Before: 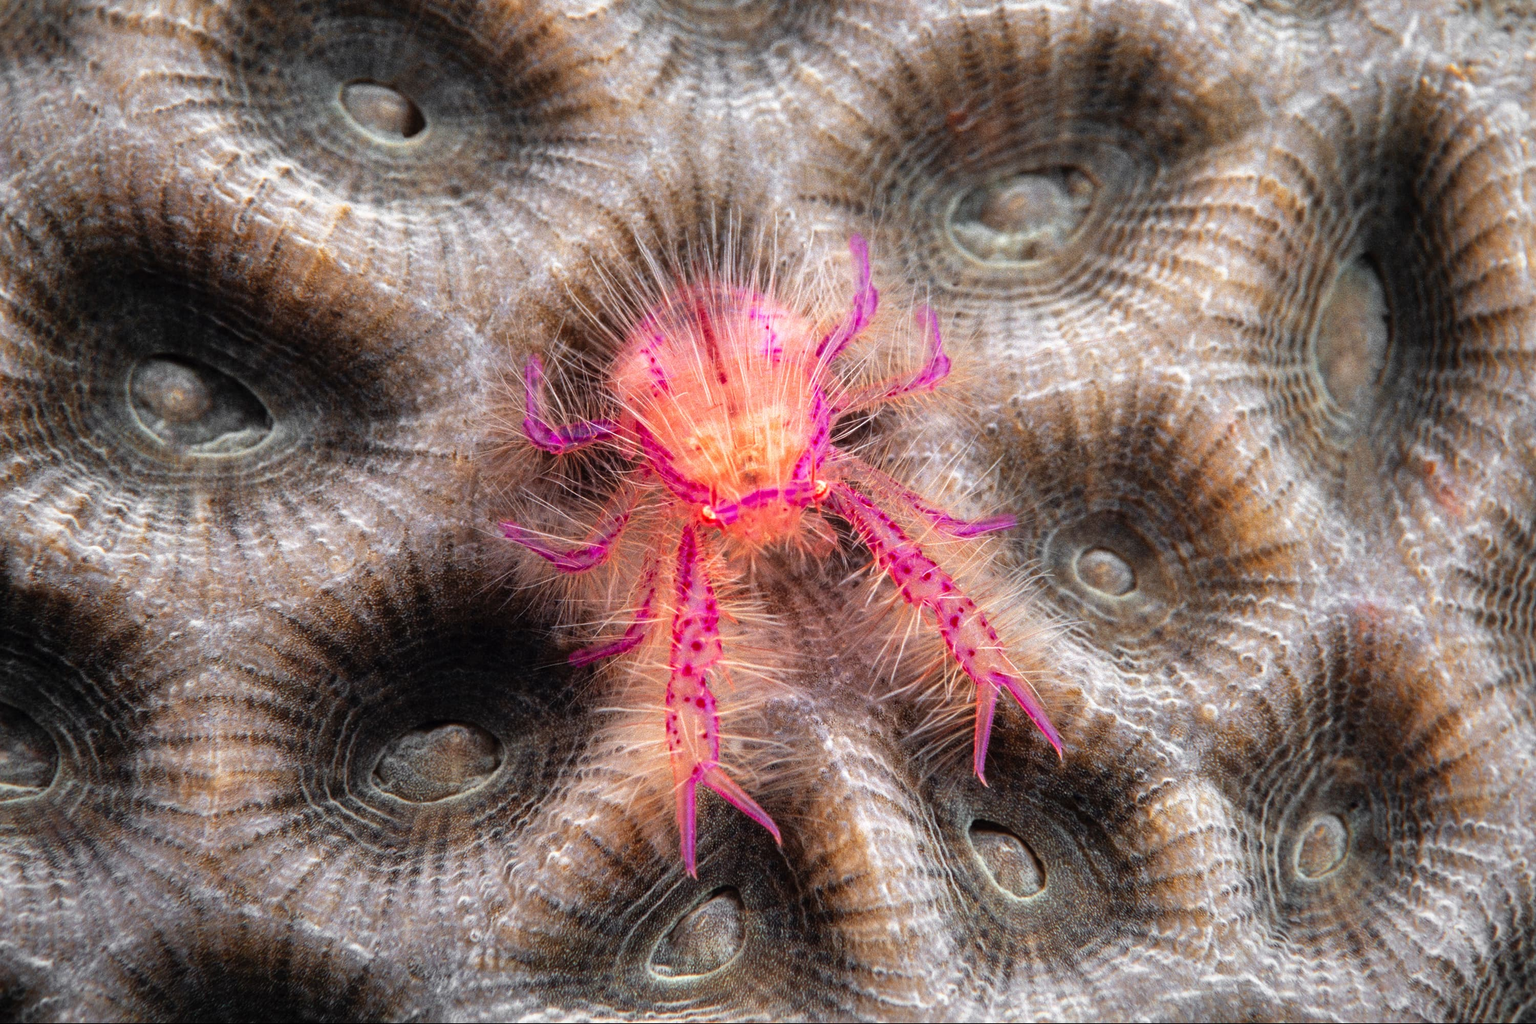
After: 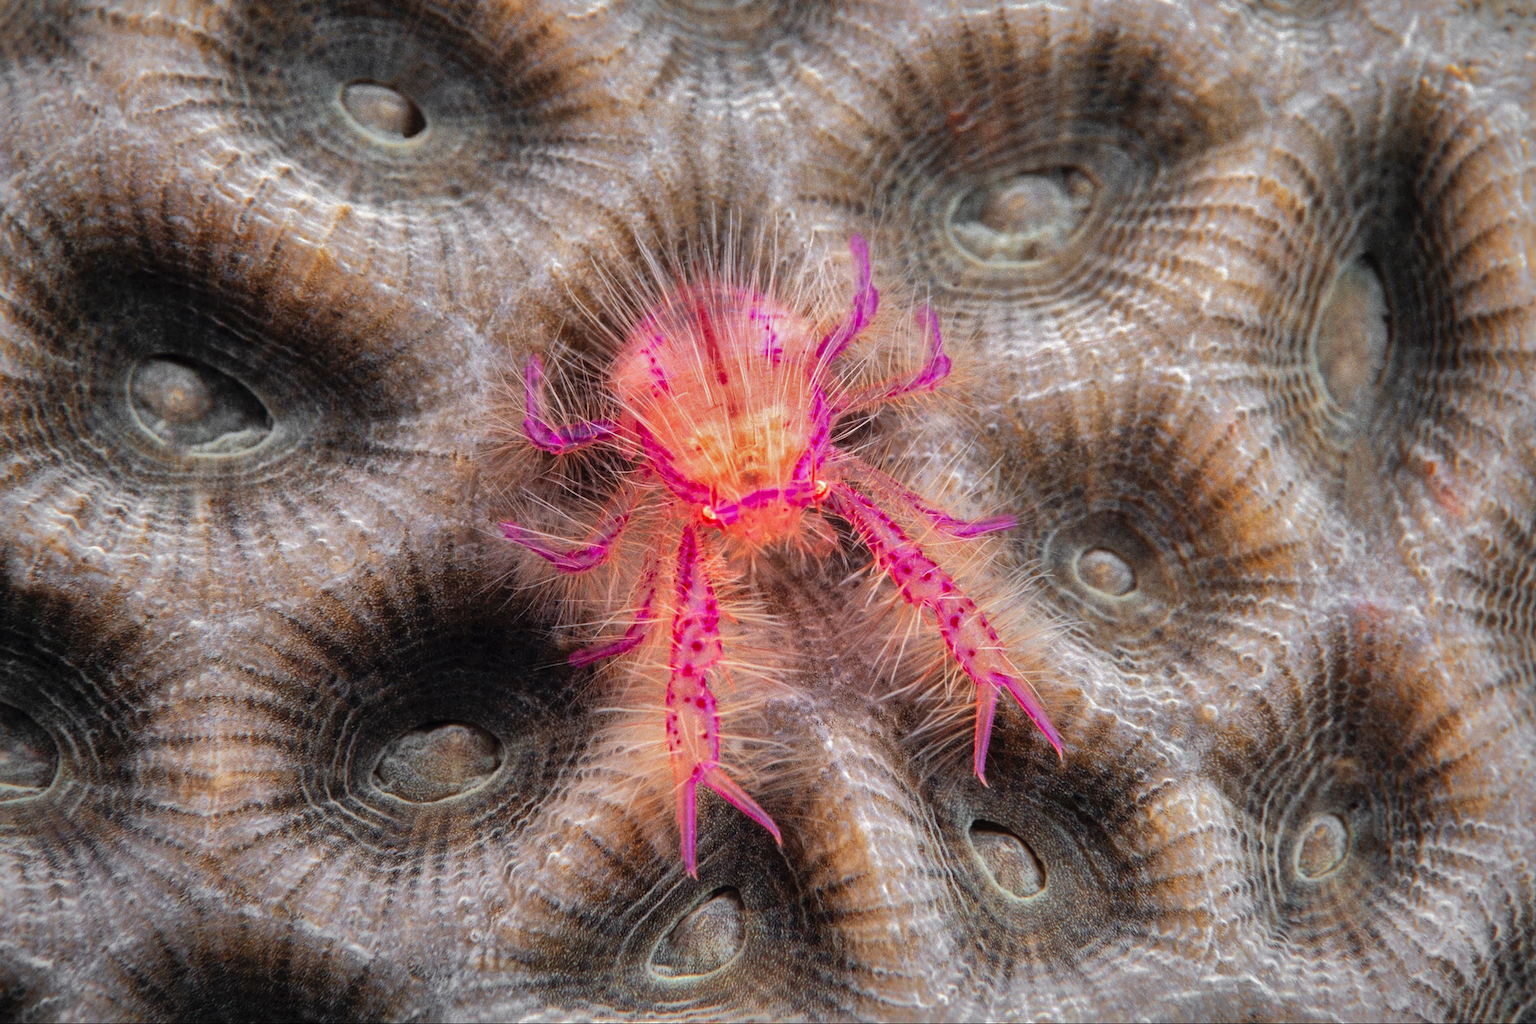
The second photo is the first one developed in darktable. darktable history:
shadows and highlights: shadows 37.9, highlights -74.86
